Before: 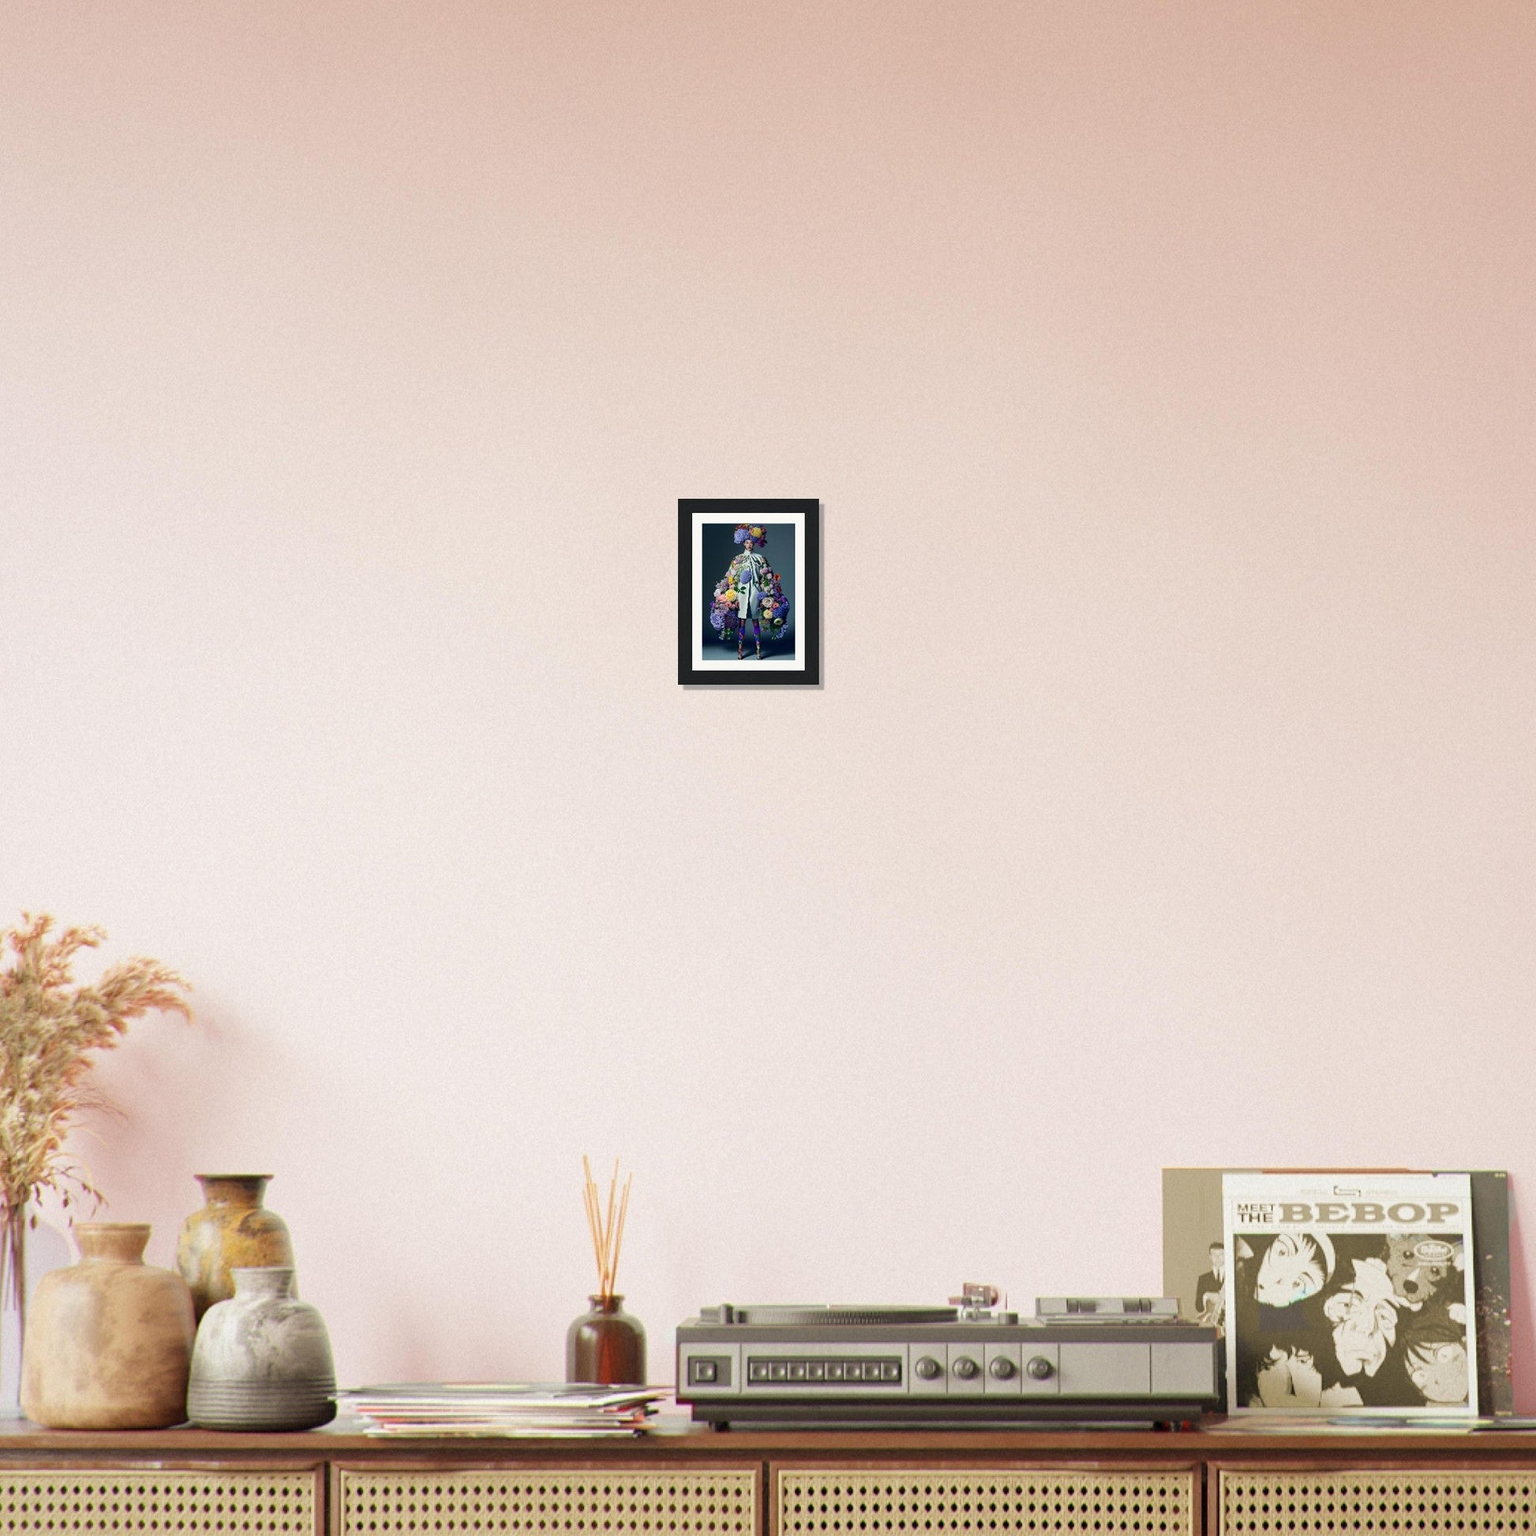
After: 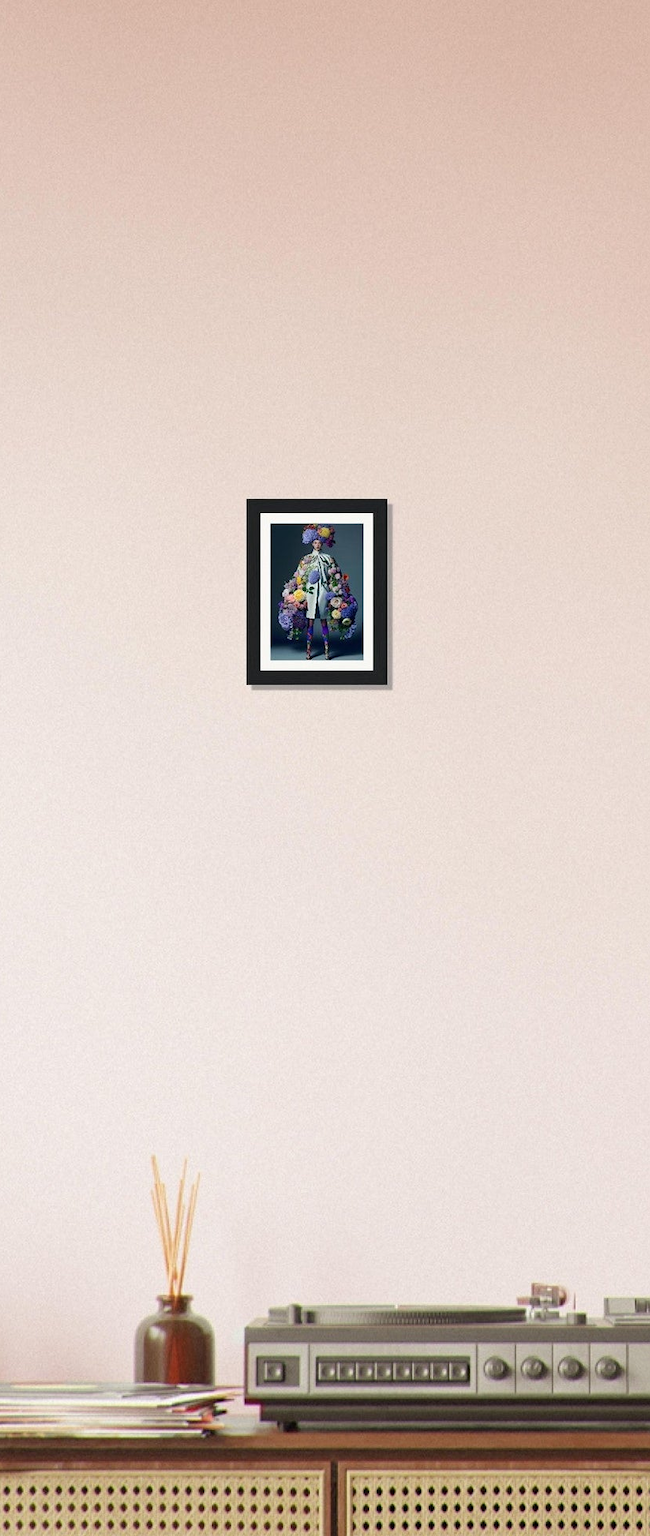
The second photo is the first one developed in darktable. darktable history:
crop: left 28.144%, right 29.486%
